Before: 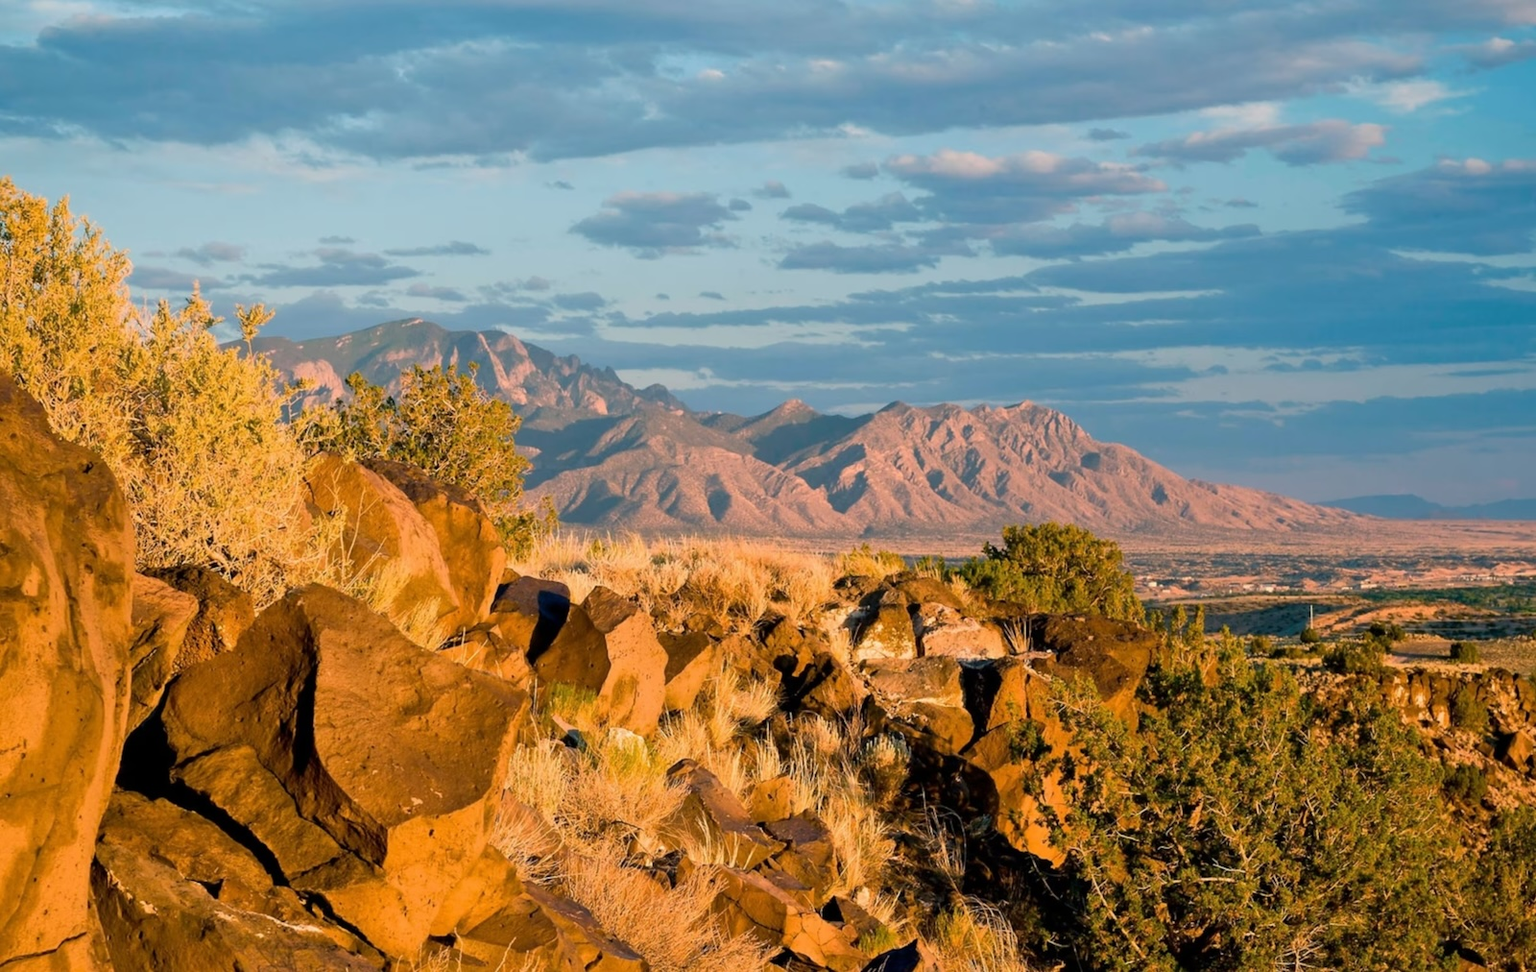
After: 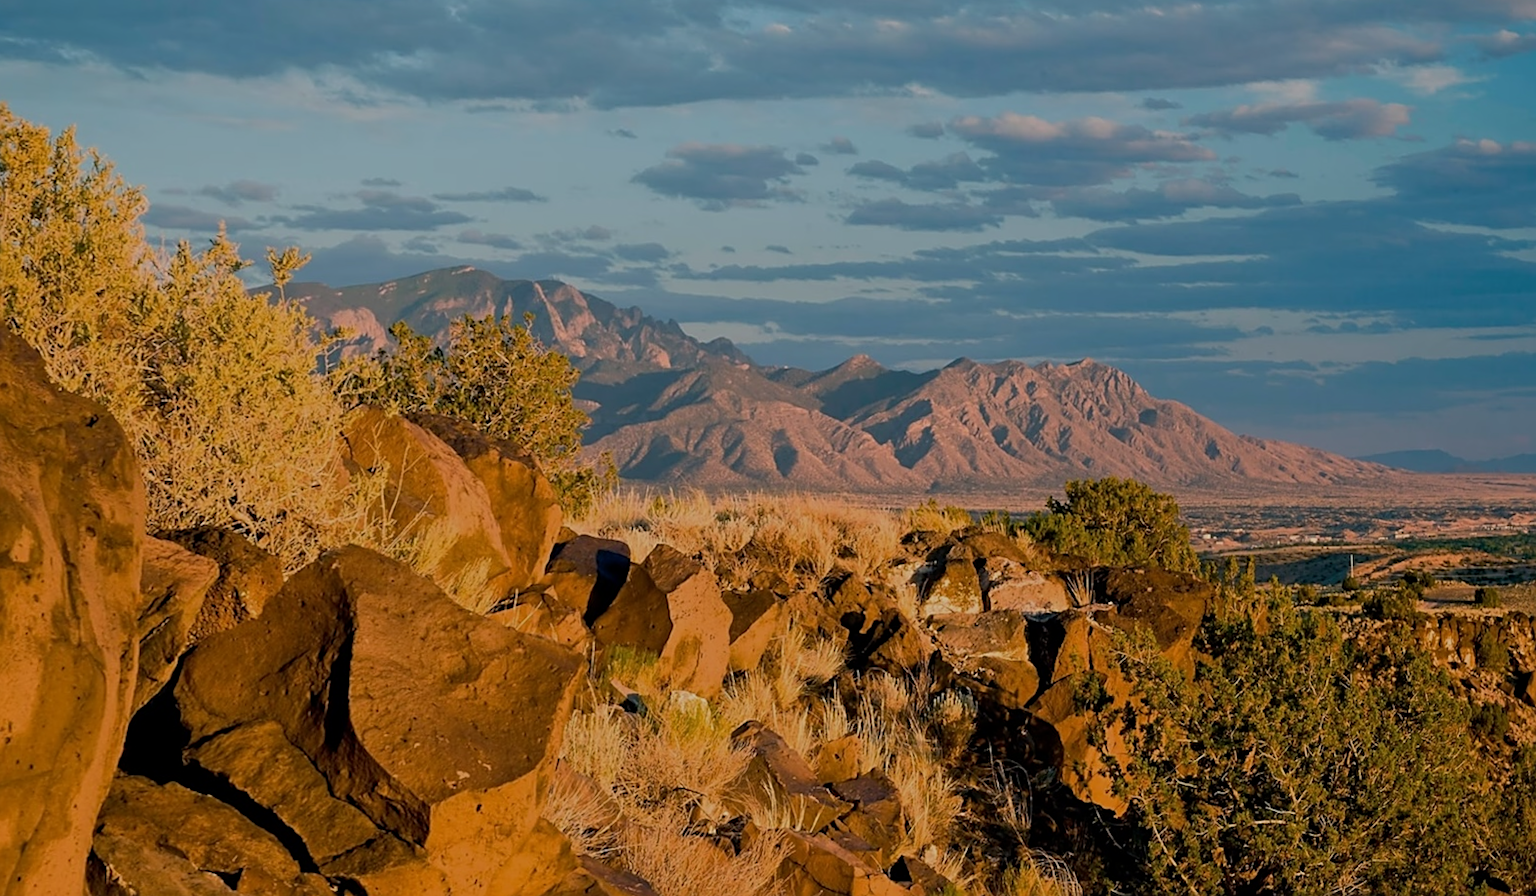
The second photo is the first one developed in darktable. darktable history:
sharpen: on, module defaults
exposure: black level correction 0, exposure -0.766 EV, compensate highlight preservation false
rotate and perspective: rotation -0.013°, lens shift (vertical) -0.027, lens shift (horizontal) 0.178, crop left 0.016, crop right 0.989, crop top 0.082, crop bottom 0.918
